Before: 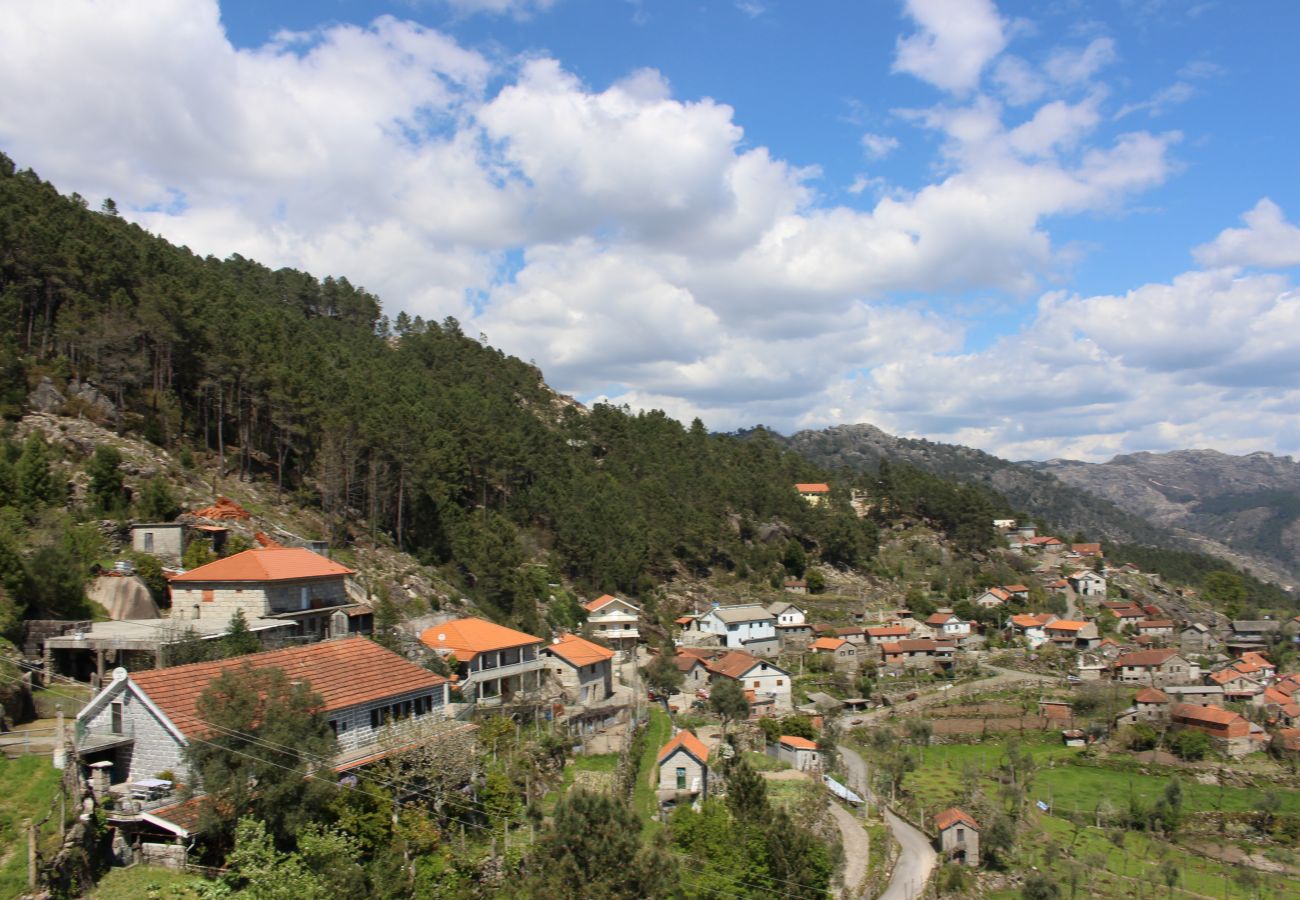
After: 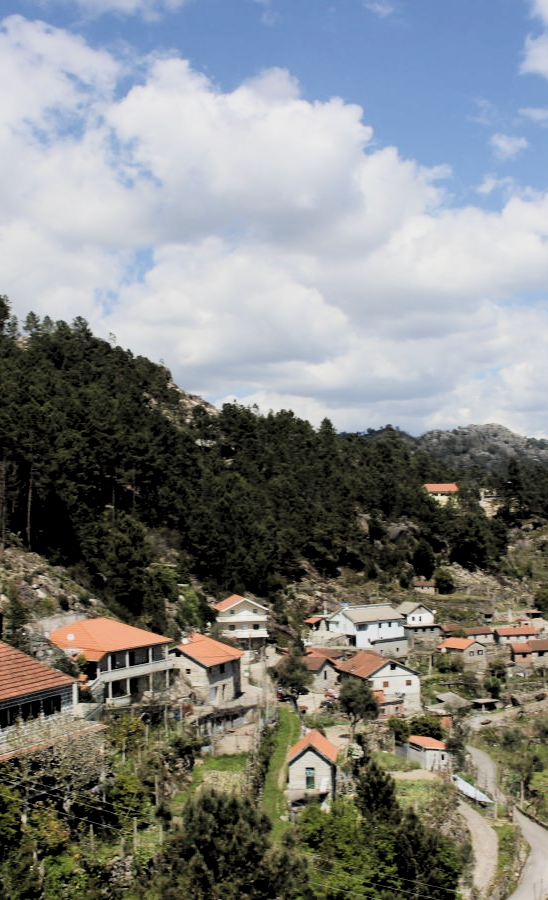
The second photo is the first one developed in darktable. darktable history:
exposure: black level correction 0, exposure 0.5 EV, compensate highlight preservation false
levels: levels [0.116, 0.574, 1]
crop: left 28.583%, right 29.231%
haze removal: strength -0.05
filmic rgb: black relative exposure -5 EV, hardness 2.88, contrast 1.3, highlights saturation mix -30%
